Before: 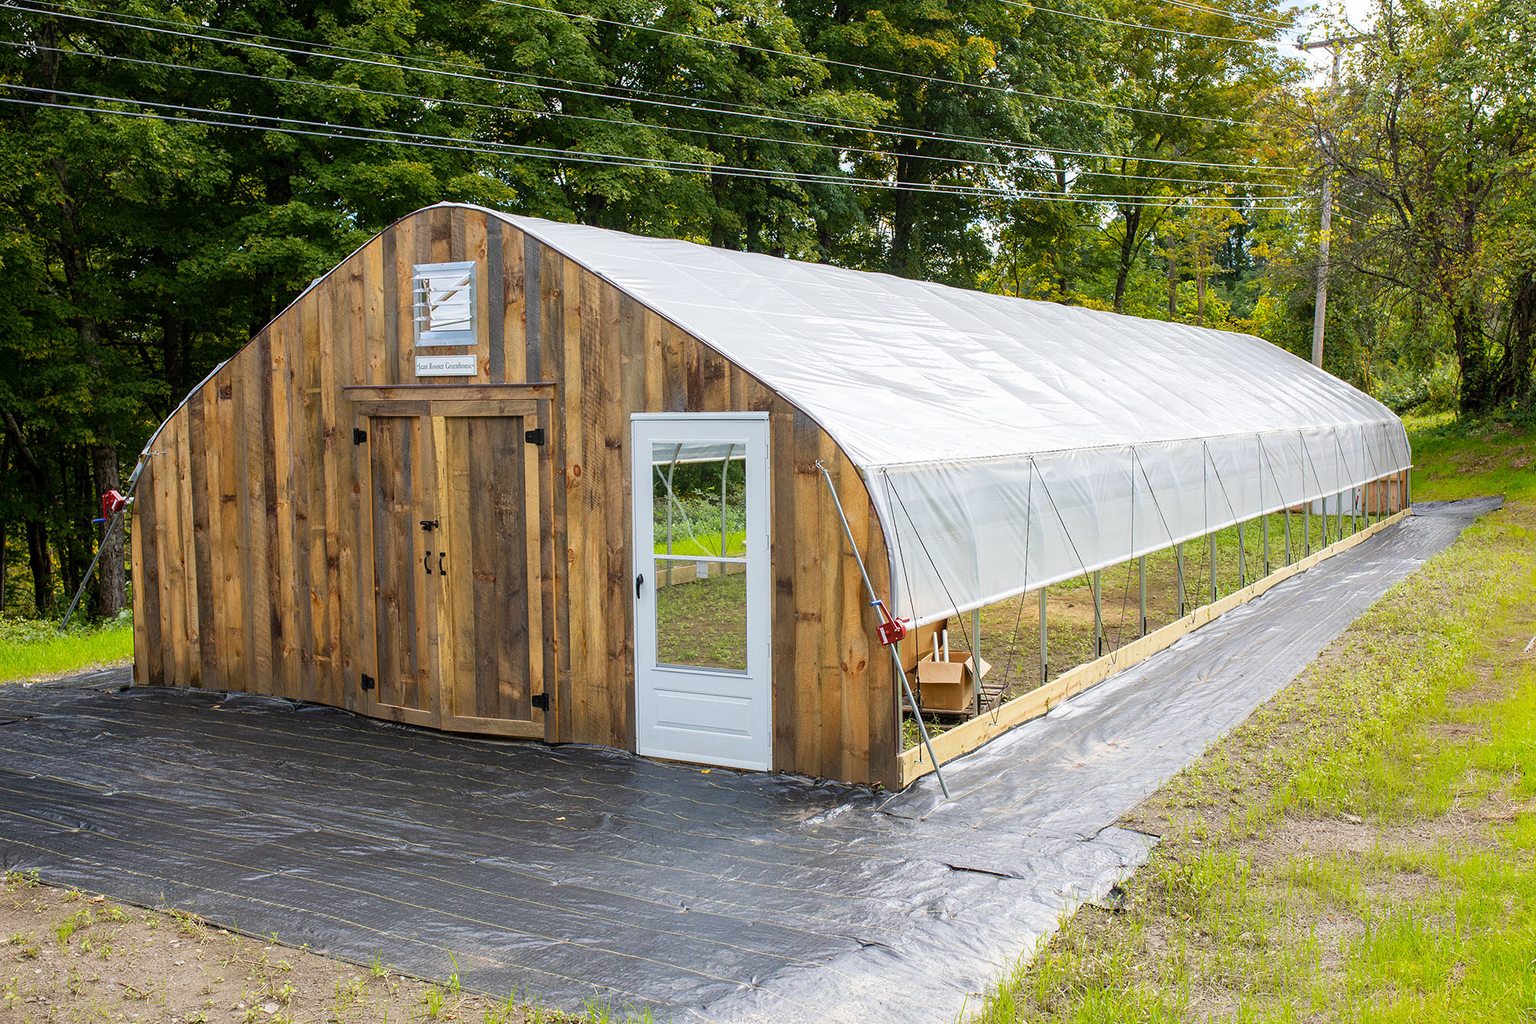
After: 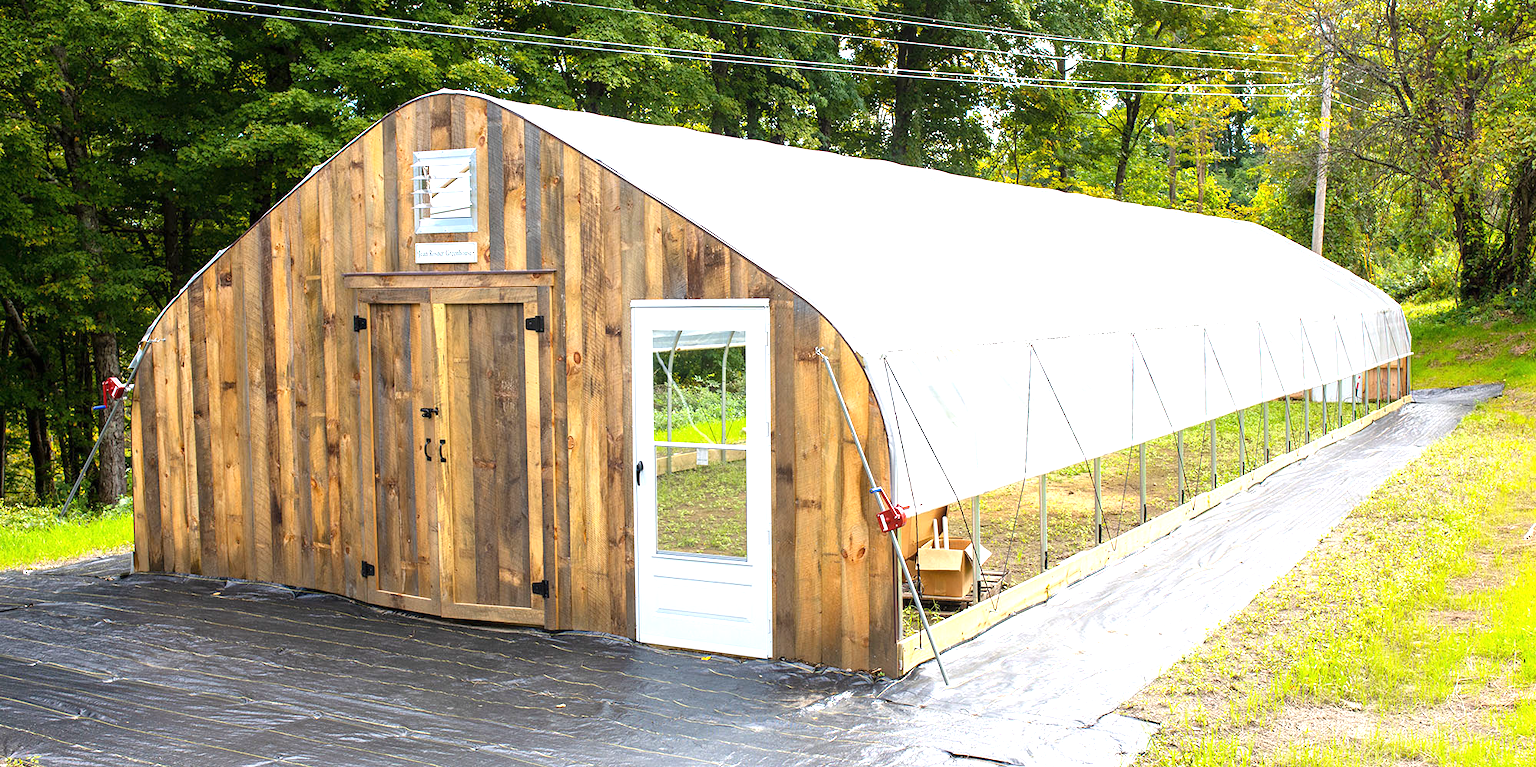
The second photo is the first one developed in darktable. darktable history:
exposure: black level correction 0, exposure 1.015 EV, compensate exposure bias true, compensate highlight preservation false
crop: top 11.038%, bottom 13.962%
